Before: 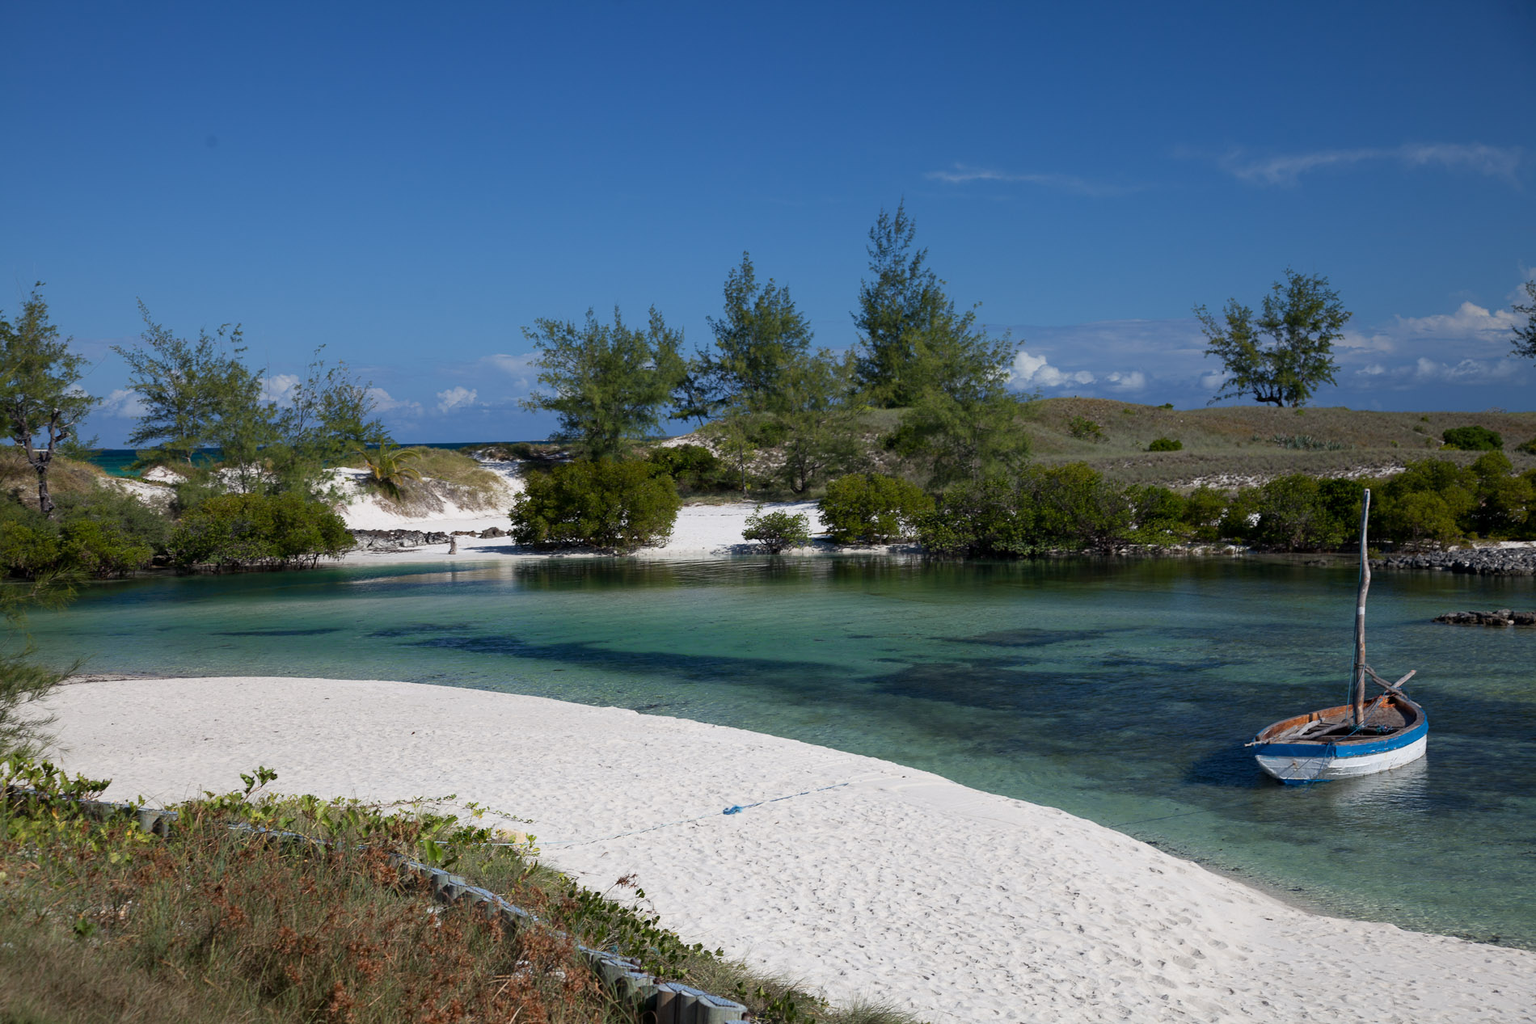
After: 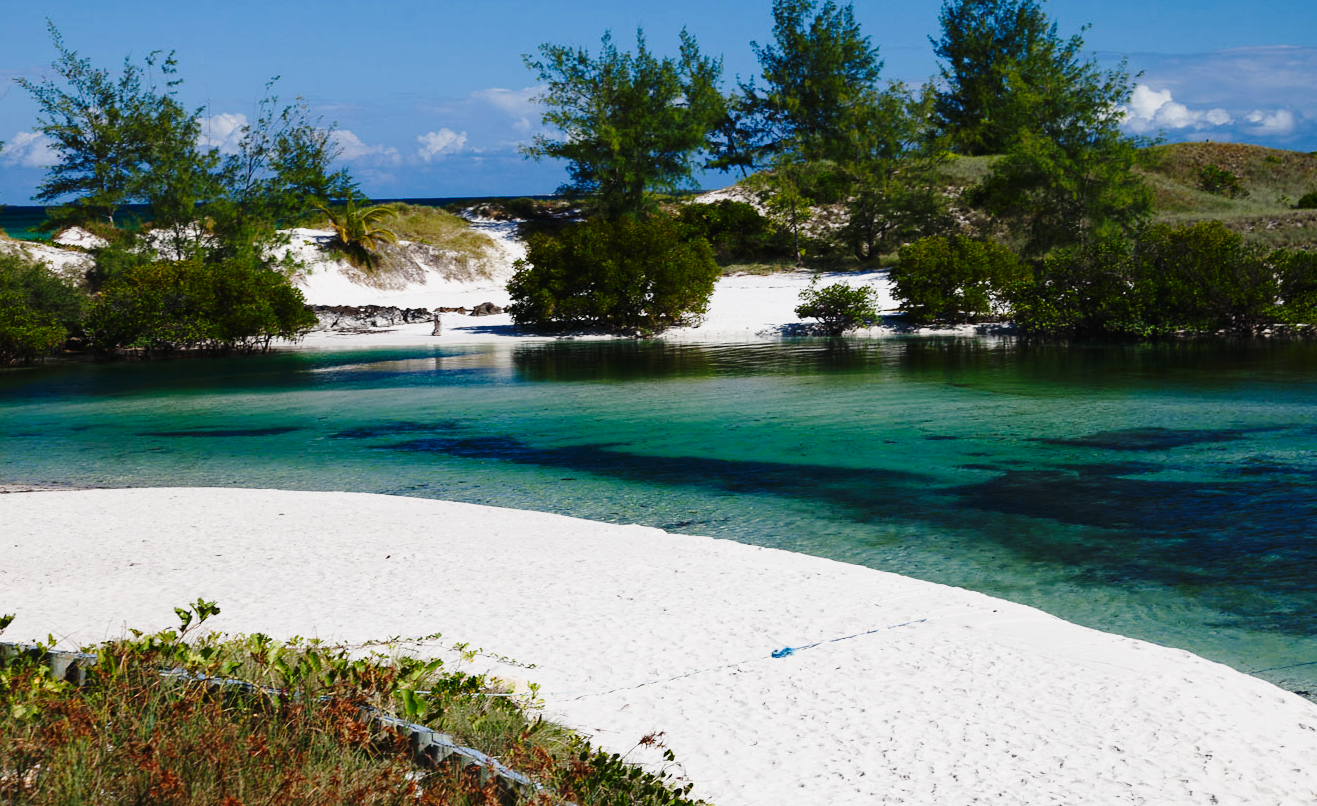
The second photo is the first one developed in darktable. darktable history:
color balance rgb: shadows lift › luminance -10%, shadows lift › chroma 1%, shadows lift › hue 113°, power › luminance -15%, highlights gain › chroma 0.2%, highlights gain › hue 333°, global offset › luminance 0.5%, perceptual saturation grading › global saturation 20%, perceptual saturation grading › highlights -50%, perceptual saturation grading › shadows 25%, contrast -10%
base curve: curves: ch0 [(0, 0) (0.04, 0.03) (0.133, 0.232) (0.448, 0.748) (0.843, 0.968) (1, 1)], preserve colors none
crop: left 6.488%, top 27.668%, right 24.183%, bottom 8.656%
